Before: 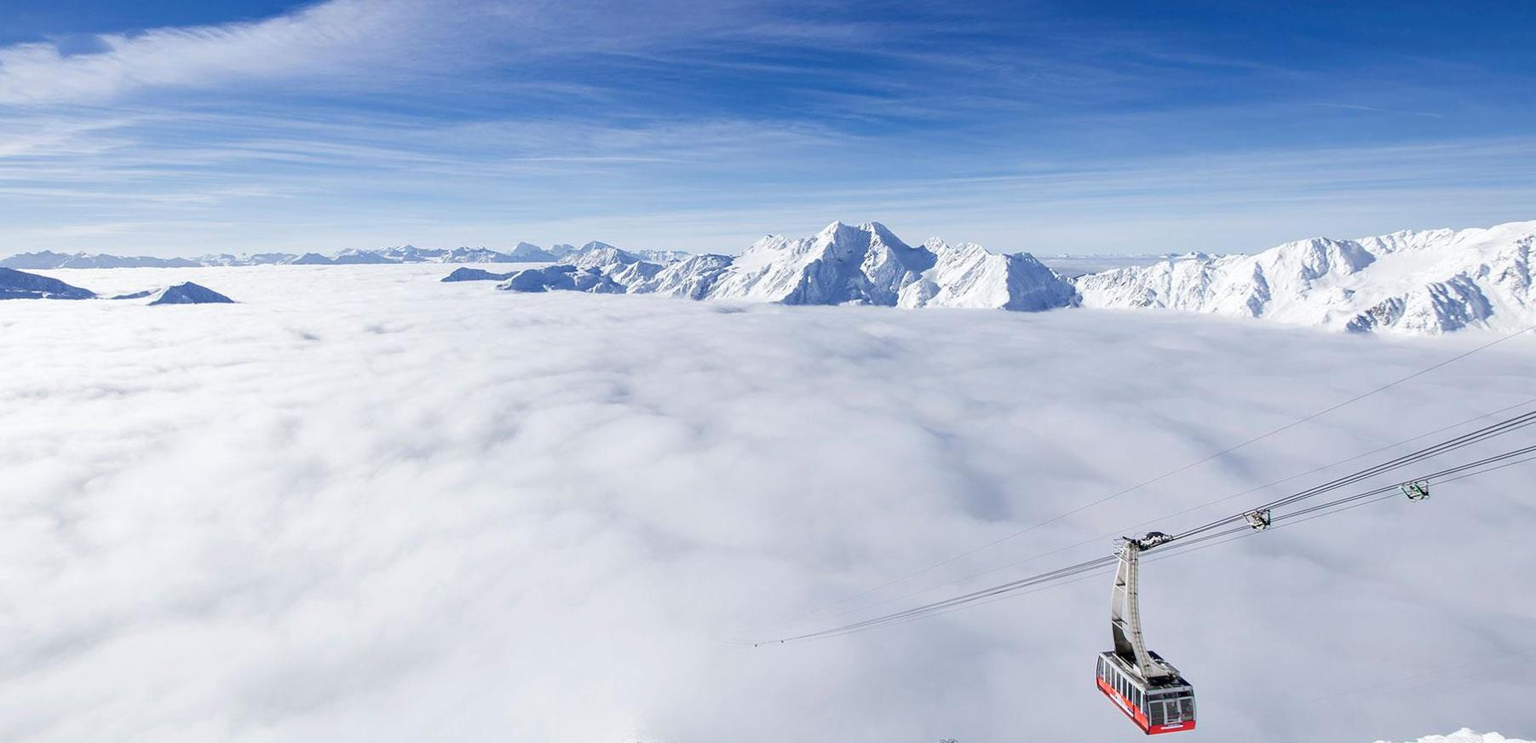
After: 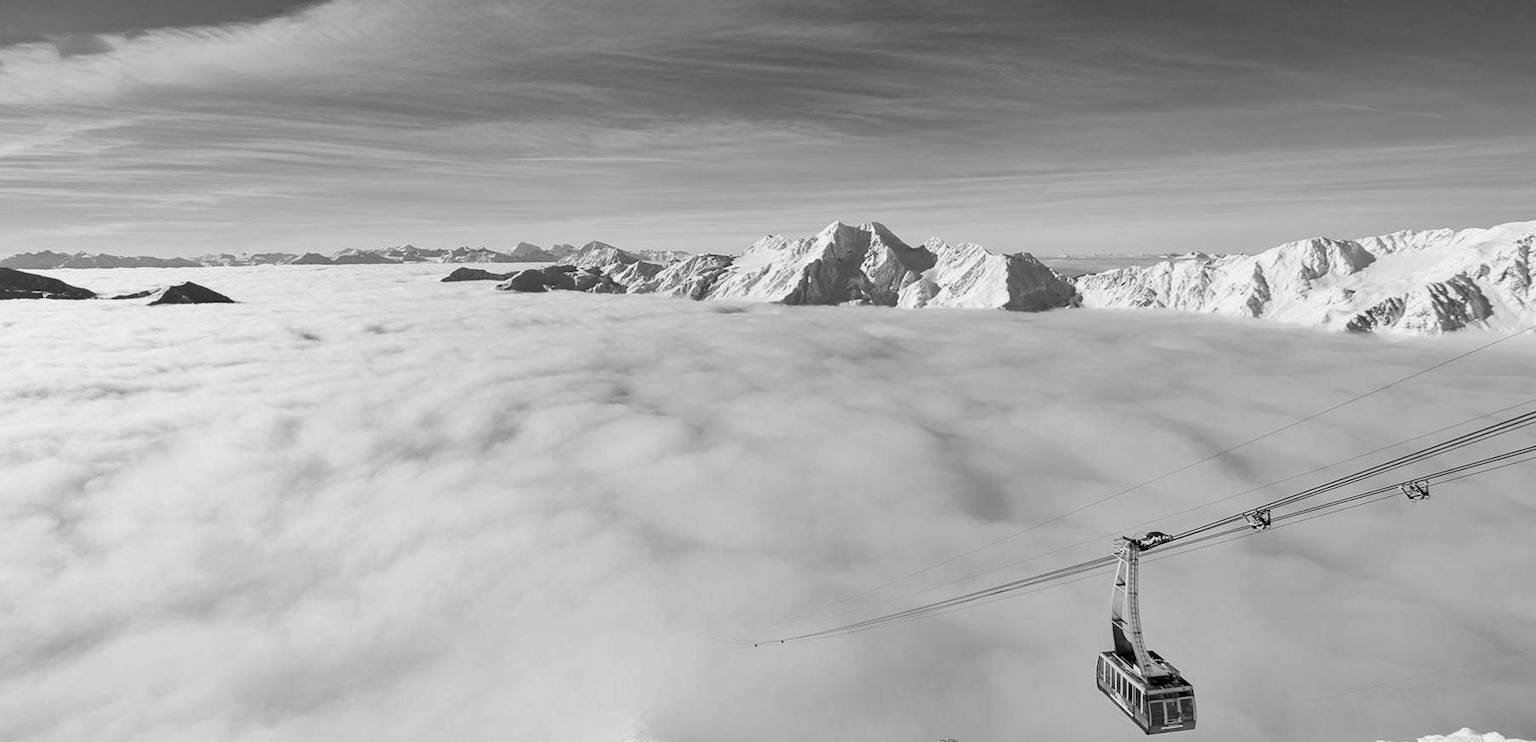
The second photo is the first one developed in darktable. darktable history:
shadows and highlights: shadows 32.83, highlights -47.7, soften with gaussian
monochrome: a 14.95, b -89.96
